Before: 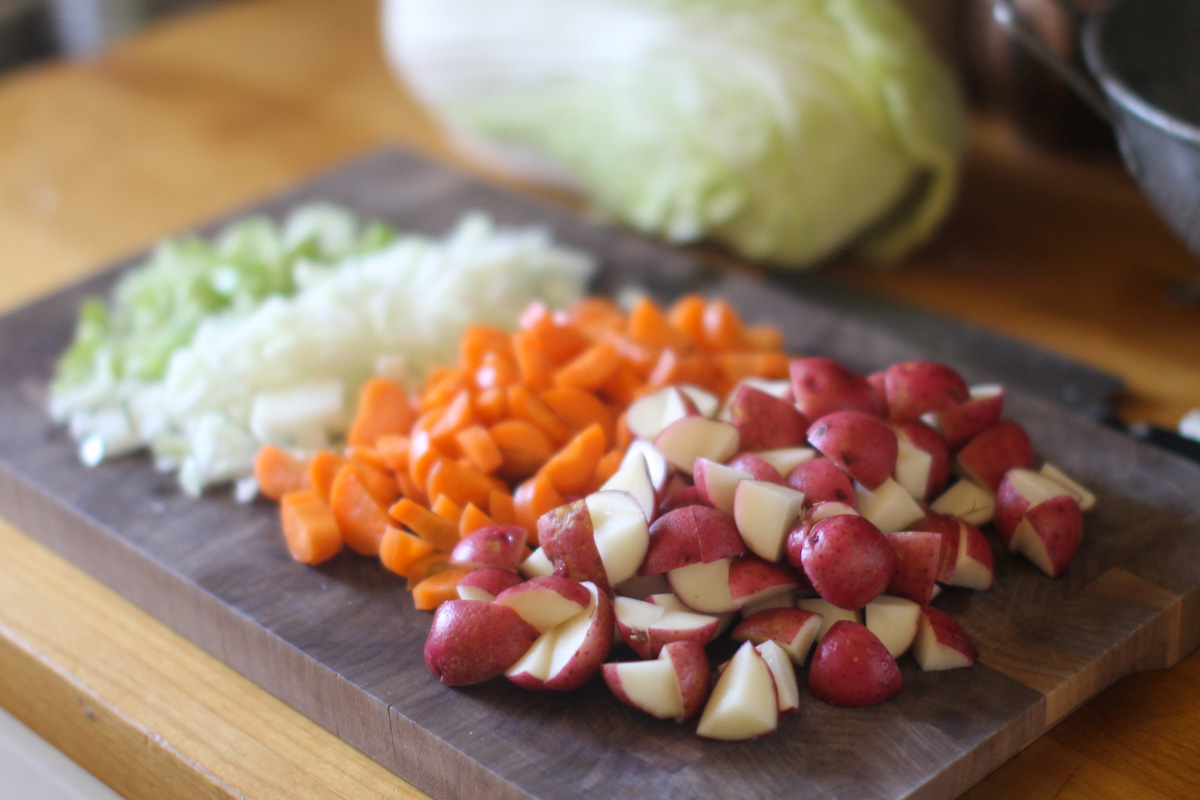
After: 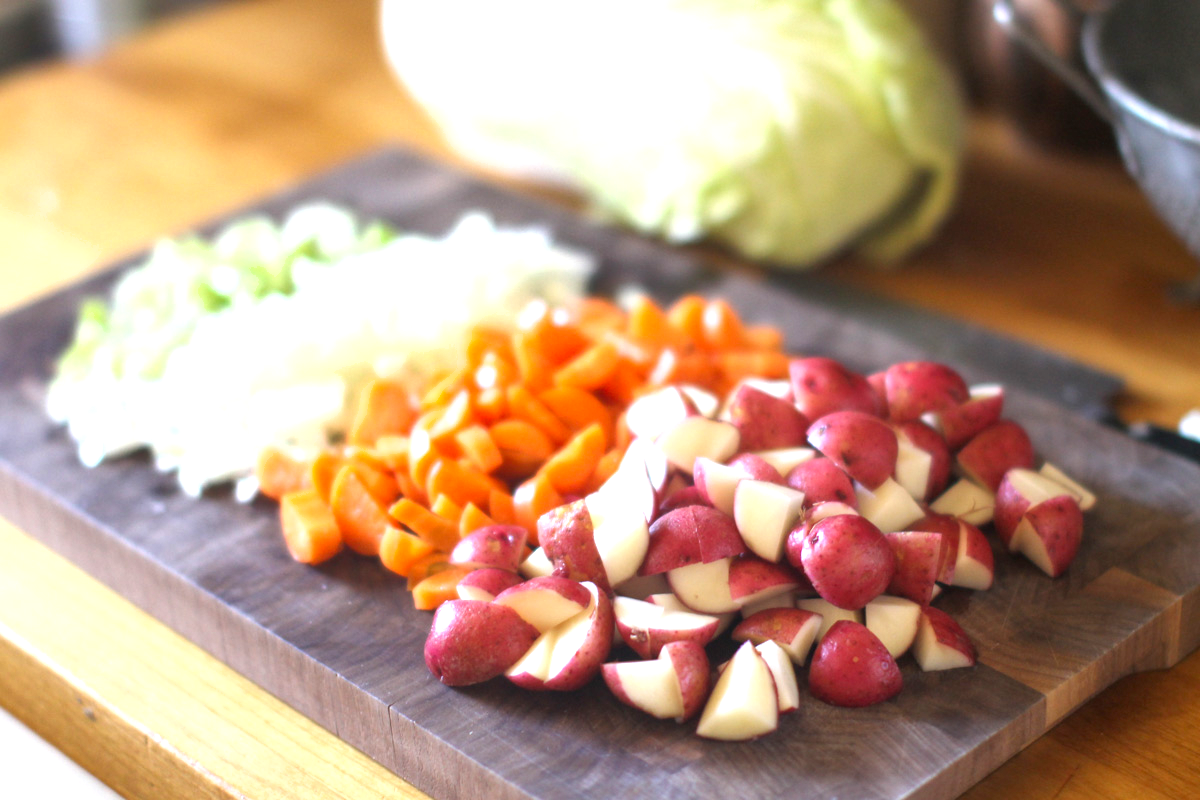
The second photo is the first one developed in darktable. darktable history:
exposure: black level correction 0.001, exposure 1.13 EV, compensate exposure bias true, compensate highlight preservation false
shadows and highlights: shadows 34.41, highlights -34.76, soften with gaussian
